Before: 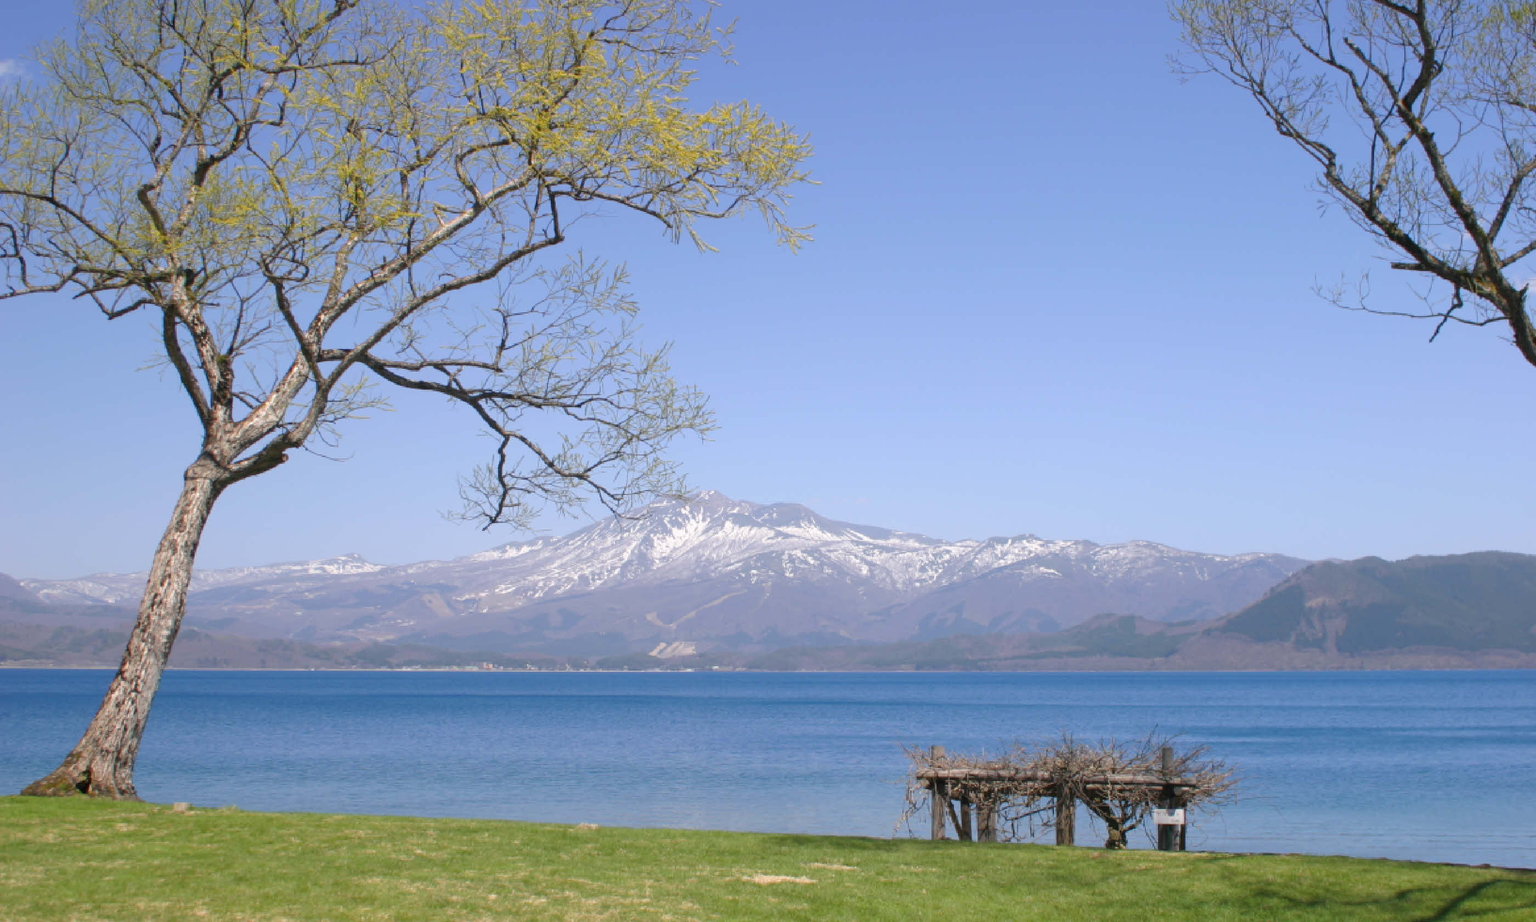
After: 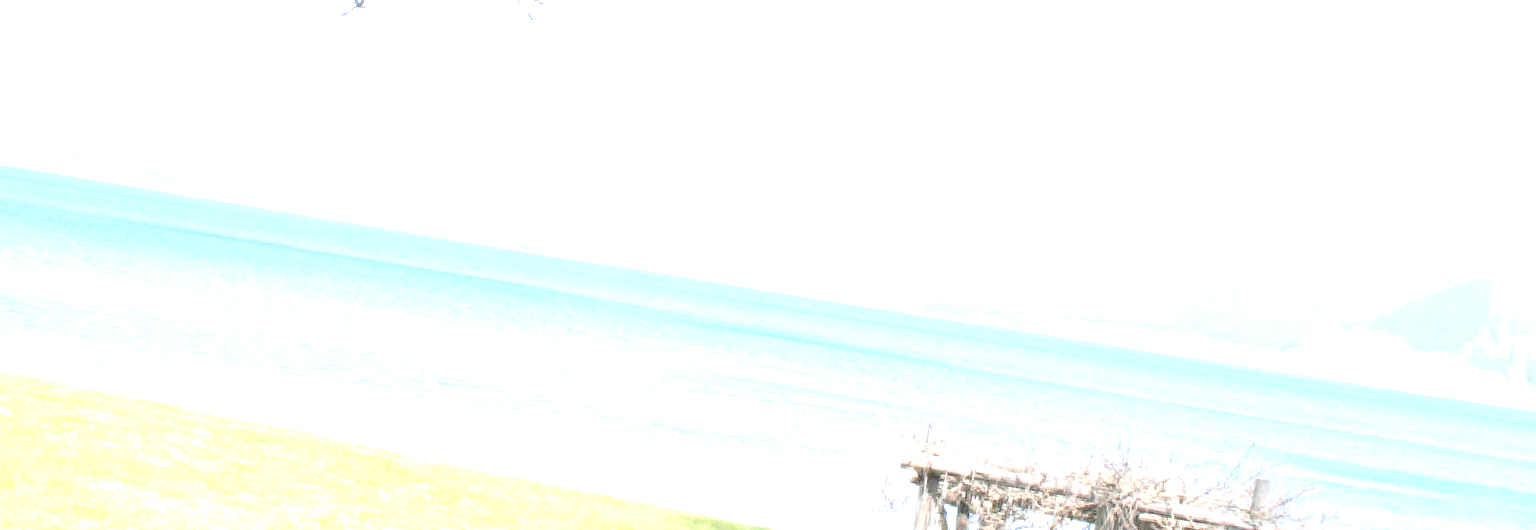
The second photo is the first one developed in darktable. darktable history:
white balance: emerald 1
rotate and perspective: rotation 9.12°, automatic cropping off
crop: left 18.091%, top 51.13%, right 17.525%, bottom 16.85%
tone equalizer "contrast tone curve: medium": -8 EV -0.75 EV, -7 EV -0.7 EV, -6 EV -0.6 EV, -5 EV -0.4 EV, -3 EV 0.4 EV, -2 EV 0.6 EV, -1 EV 0.7 EV, +0 EV 0.75 EV, edges refinement/feathering 500, mask exposure compensation -1.57 EV, preserve details no
exposure: exposure 0.566 EV
